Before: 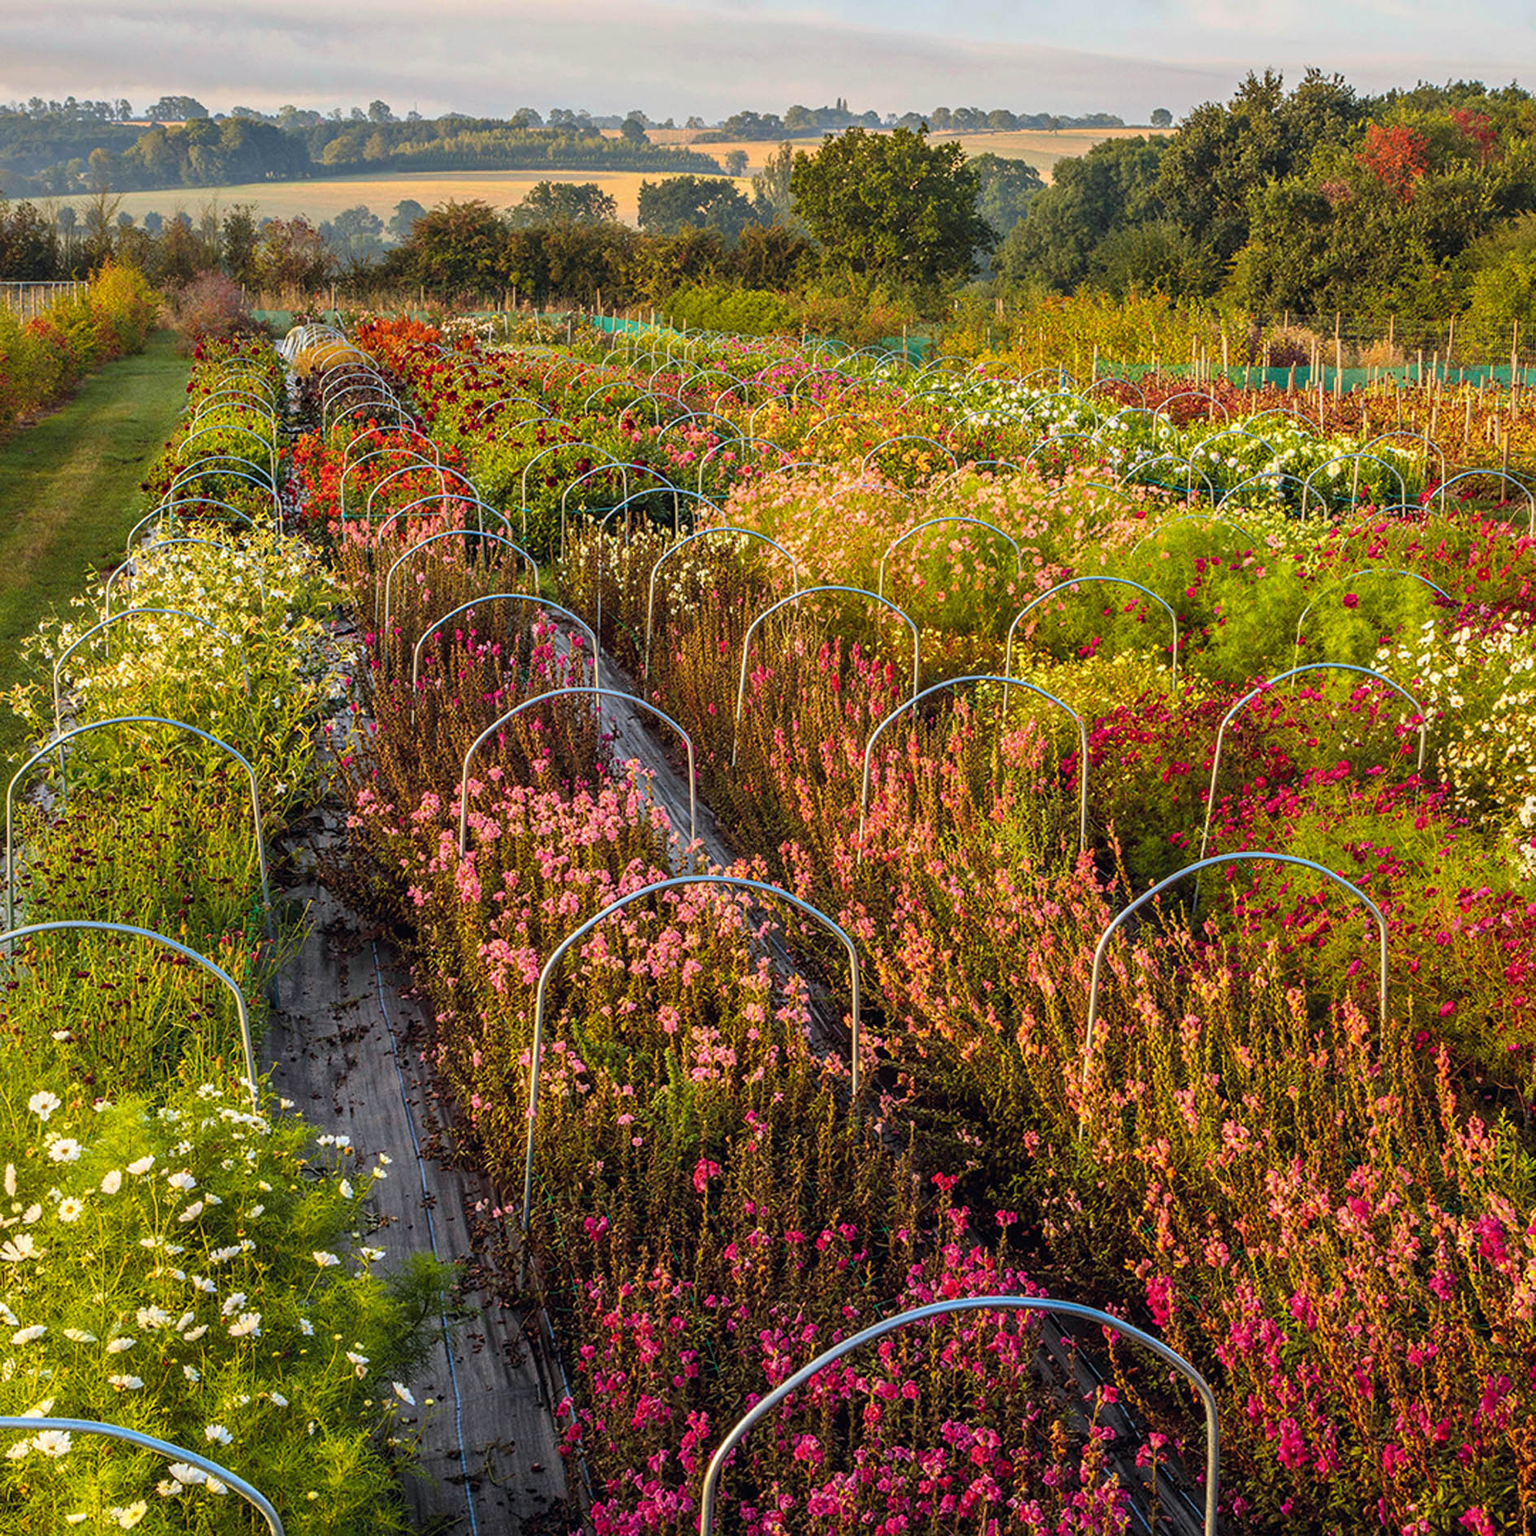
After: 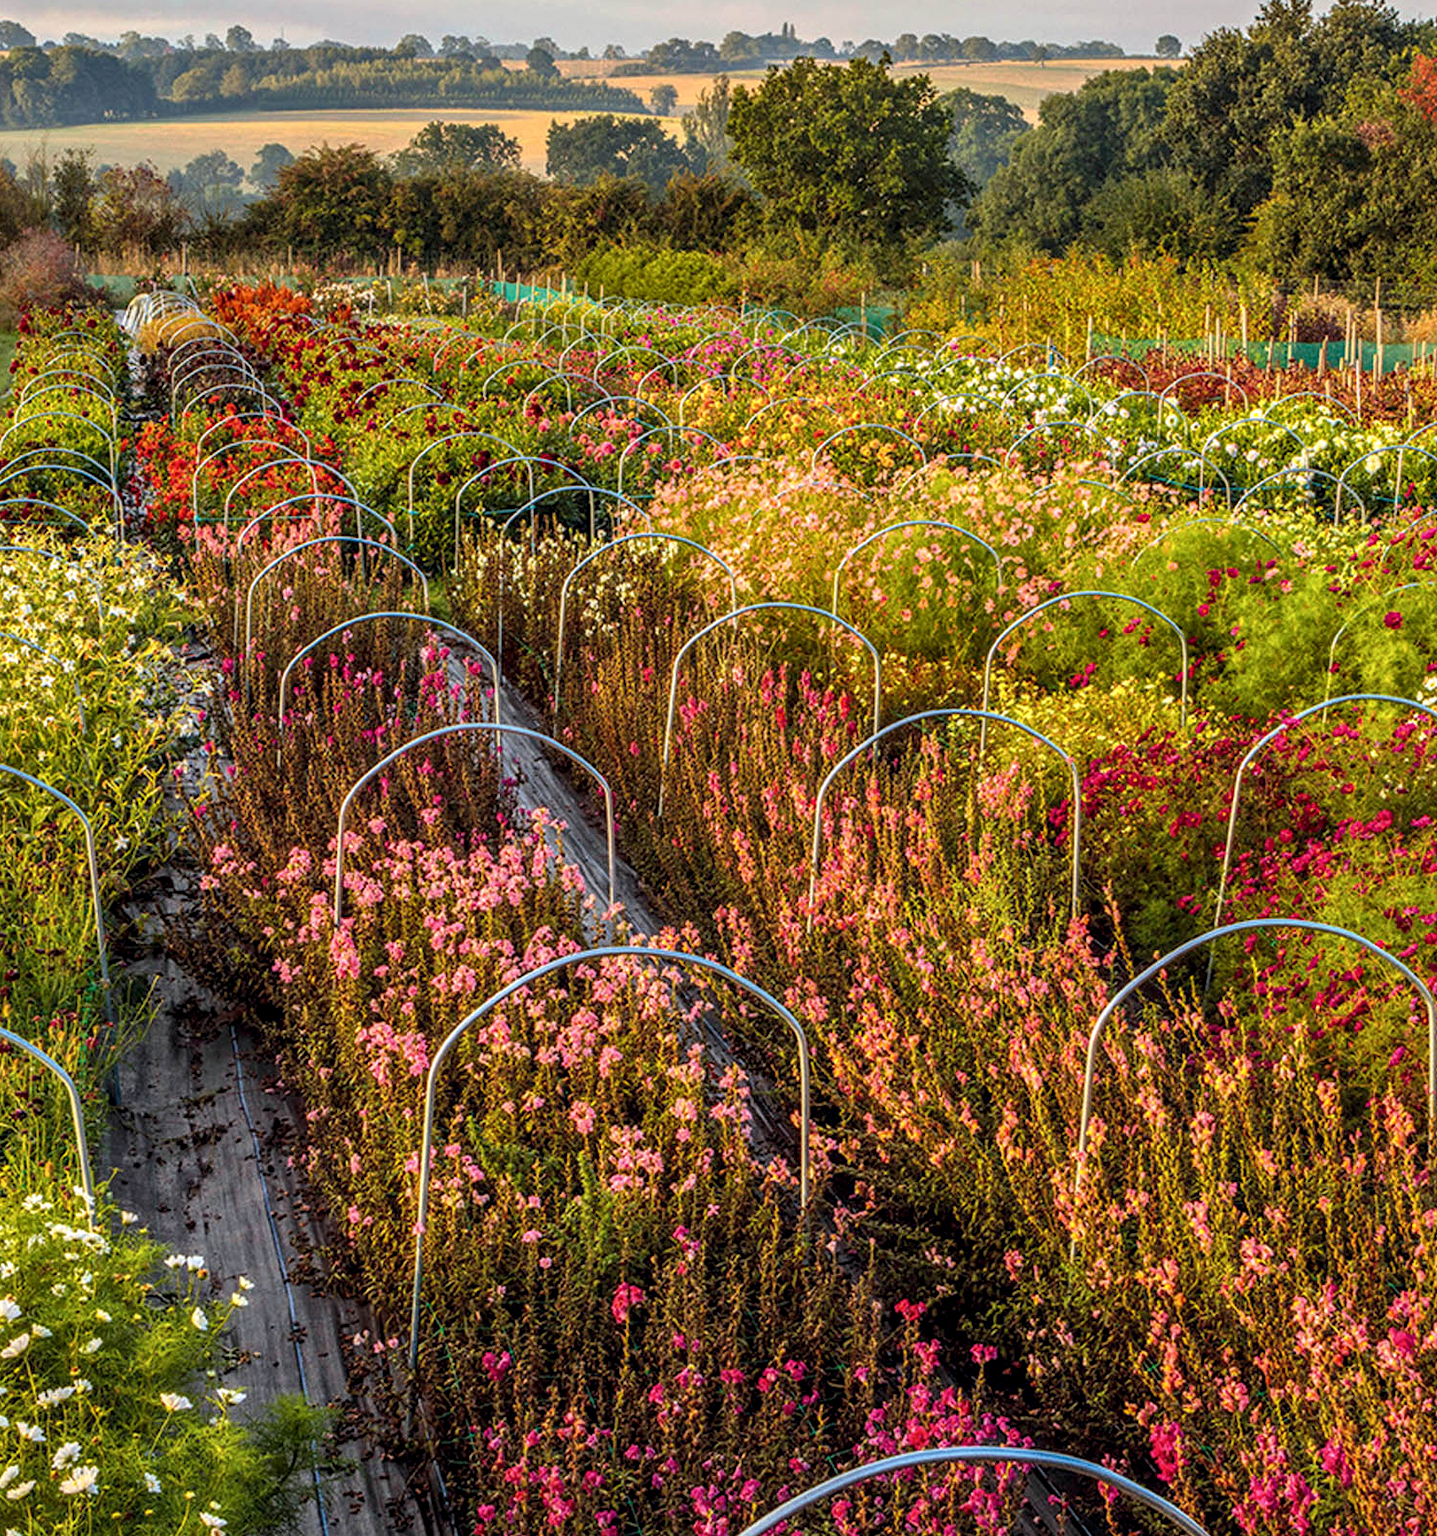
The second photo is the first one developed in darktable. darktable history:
crop: left 11.611%, top 5.166%, right 9.589%, bottom 10.636%
local contrast: detail 130%
